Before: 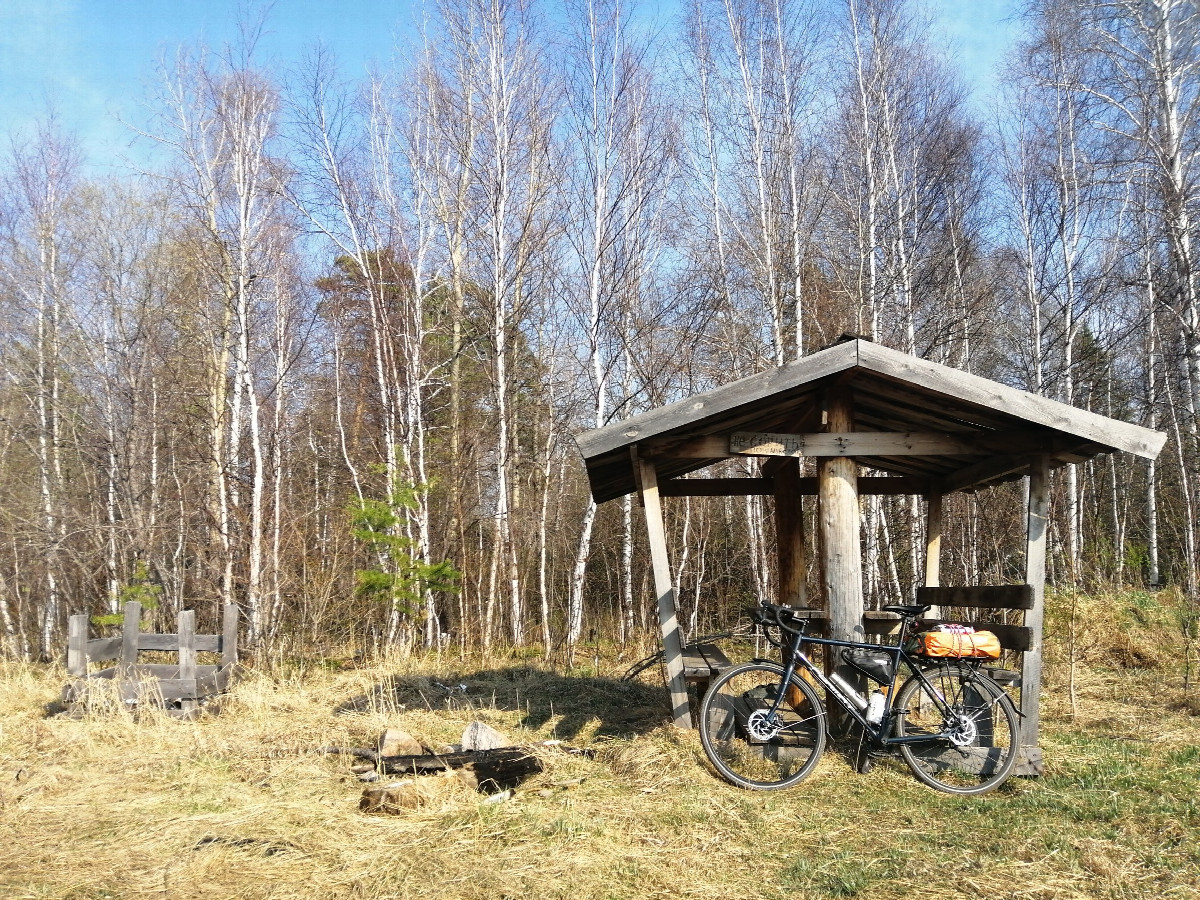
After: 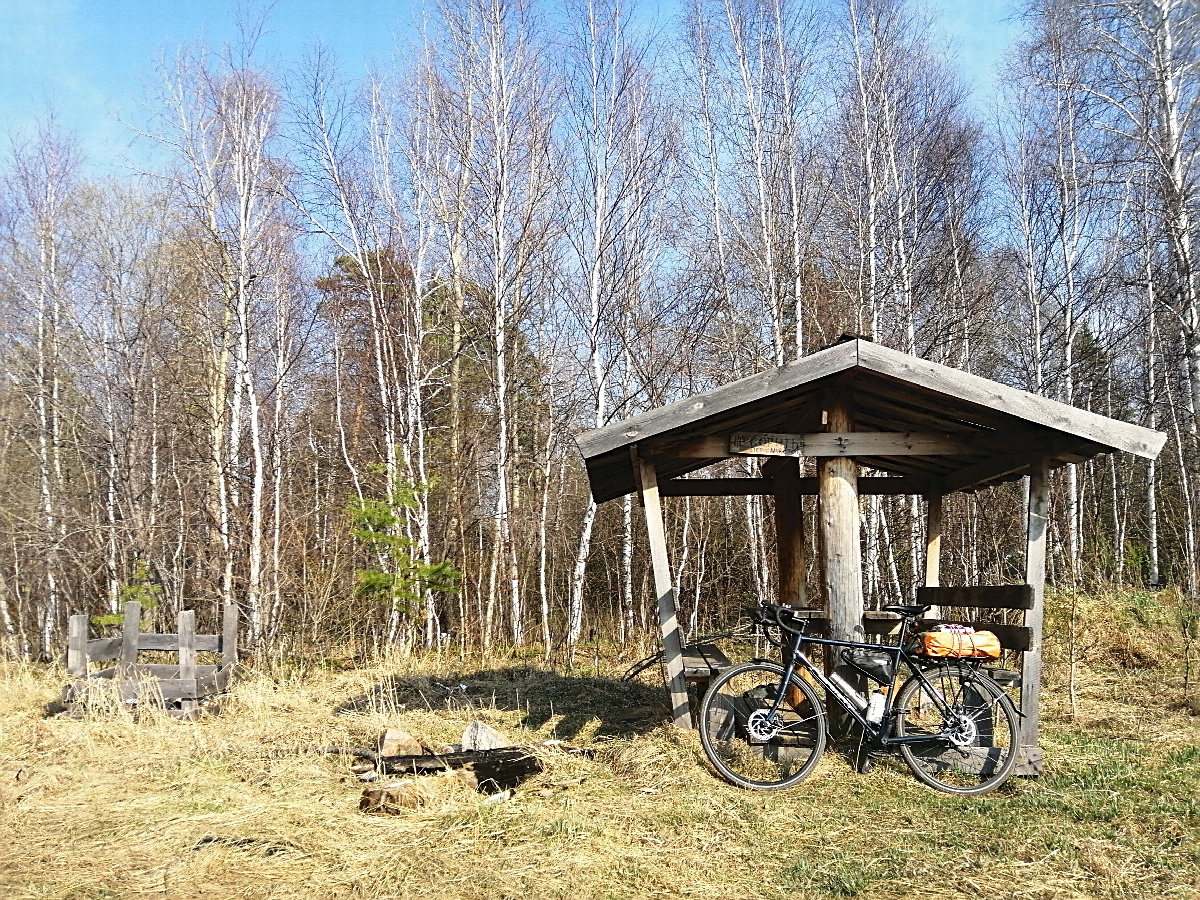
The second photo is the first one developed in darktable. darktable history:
tone curve: curves: ch0 [(0, 0) (0.003, 0.005) (0.011, 0.021) (0.025, 0.042) (0.044, 0.065) (0.069, 0.074) (0.1, 0.092) (0.136, 0.123) (0.177, 0.159) (0.224, 0.2) (0.277, 0.252) (0.335, 0.32) (0.399, 0.392) (0.468, 0.468) (0.543, 0.549) (0.623, 0.638) (0.709, 0.721) (0.801, 0.812) (0.898, 0.896) (1, 1)], color space Lab, independent channels, preserve colors none
sharpen: on, module defaults
